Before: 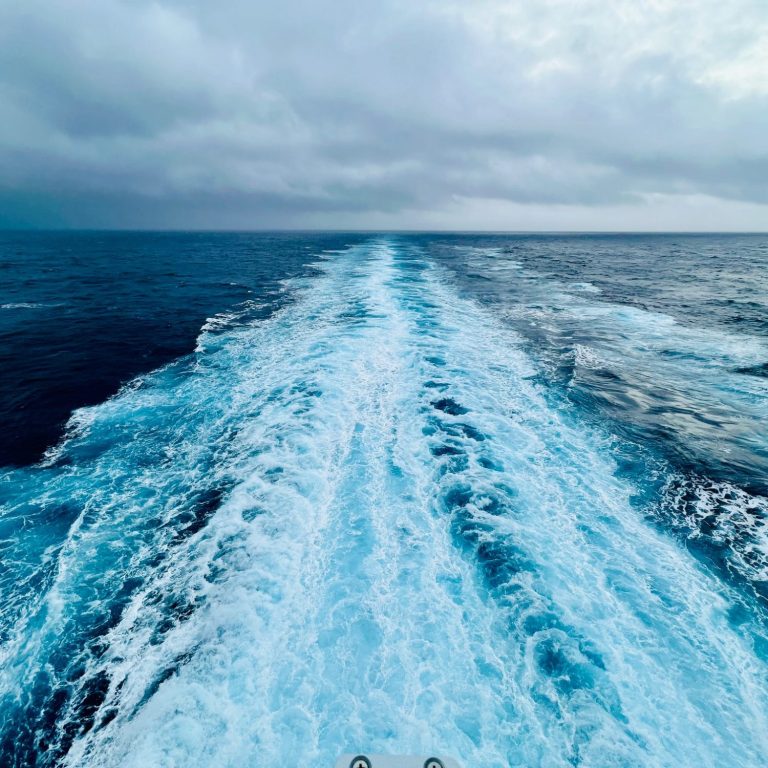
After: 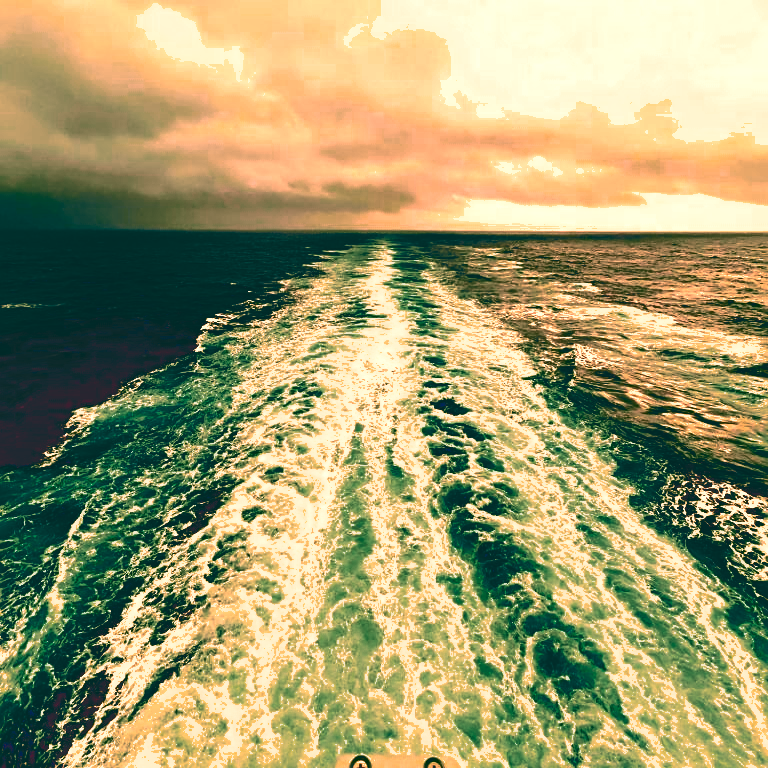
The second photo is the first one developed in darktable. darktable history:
contrast brightness saturation: brightness -0.52
color zones: curves: ch0 [(0, 0.553) (0.123, 0.58) (0.23, 0.419) (0.468, 0.155) (0.605, 0.132) (0.723, 0.063) (0.833, 0.172) (0.921, 0.468)]; ch1 [(0.025, 0.645) (0.229, 0.584) (0.326, 0.551) (0.537, 0.446) (0.599, 0.911) (0.708, 1) (0.805, 0.944)]; ch2 [(0.086, 0.468) (0.254, 0.464) (0.638, 0.564) (0.702, 0.592) (0.768, 0.564)]
color balance rgb: shadows lift › chroma 1%, shadows lift › hue 28.8°, power › hue 60°, highlights gain › chroma 1%, highlights gain › hue 60°, global offset › luminance 0.25%, perceptual saturation grading › highlights -20%, perceptual saturation grading › shadows 20%, perceptual brilliance grading › highlights 5%, perceptual brilliance grading › shadows -10%, global vibrance 19.67%
tone curve: curves: ch0 [(0, 0.11) (0.181, 0.223) (0.405, 0.46) (0.456, 0.528) (0.634, 0.728) (0.877, 0.89) (0.984, 0.935)]; ch1 [(0, 0.052) (0.443, 0.43) (0.492, 0.485) (0.566, 0.579) (0.595, 0.625) (0.608, 0.654) (0.65, 0.708) (1, 0.961)]; ch2 [(0, 0) (0.33, 0.301) (0.421, 0.443) (0.447, 0.489) (0.495, 0.492) (0.537, 0.57) (0.586, 0.591) (0.663, 0.686) (1, 1)], color space Lab, independent channels, preserve colors none
exposure: exposure 0.6 EV, compensate highlight preservation false
white balance: red 1.467, blue 0.684
shadows and highlights: on, module defaults
sharpen: on, module defaults
